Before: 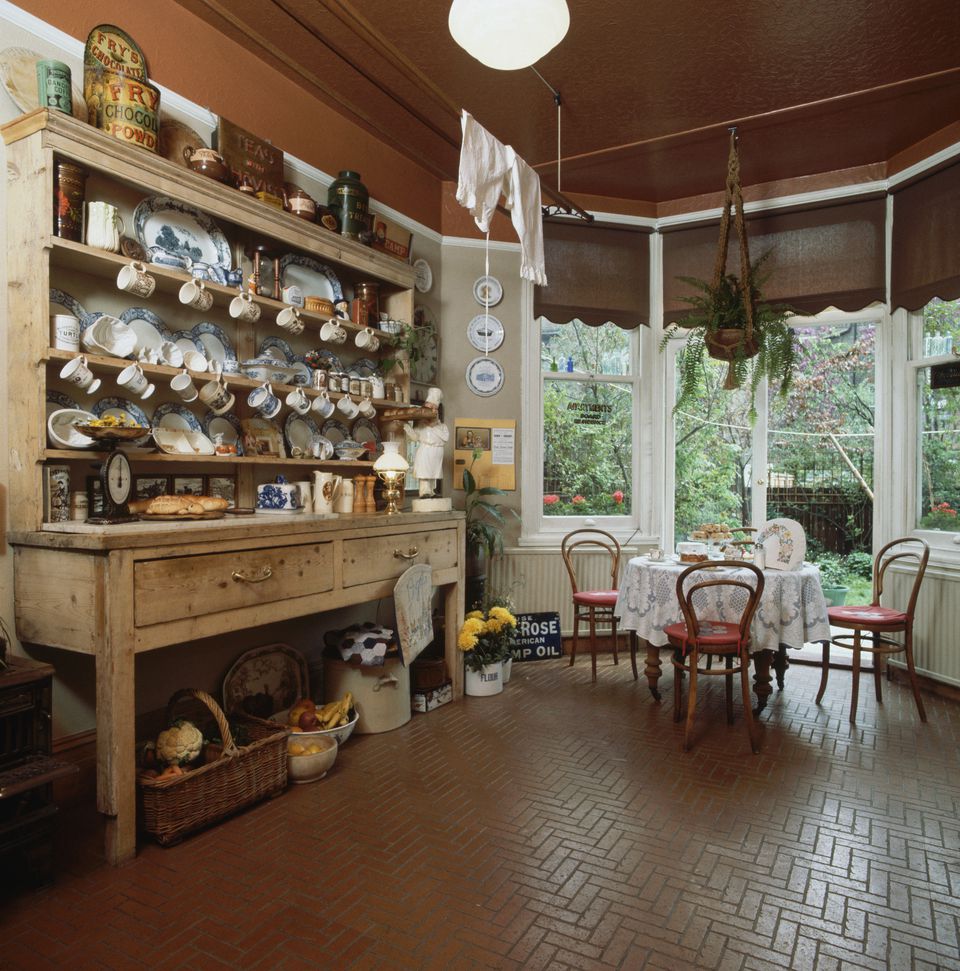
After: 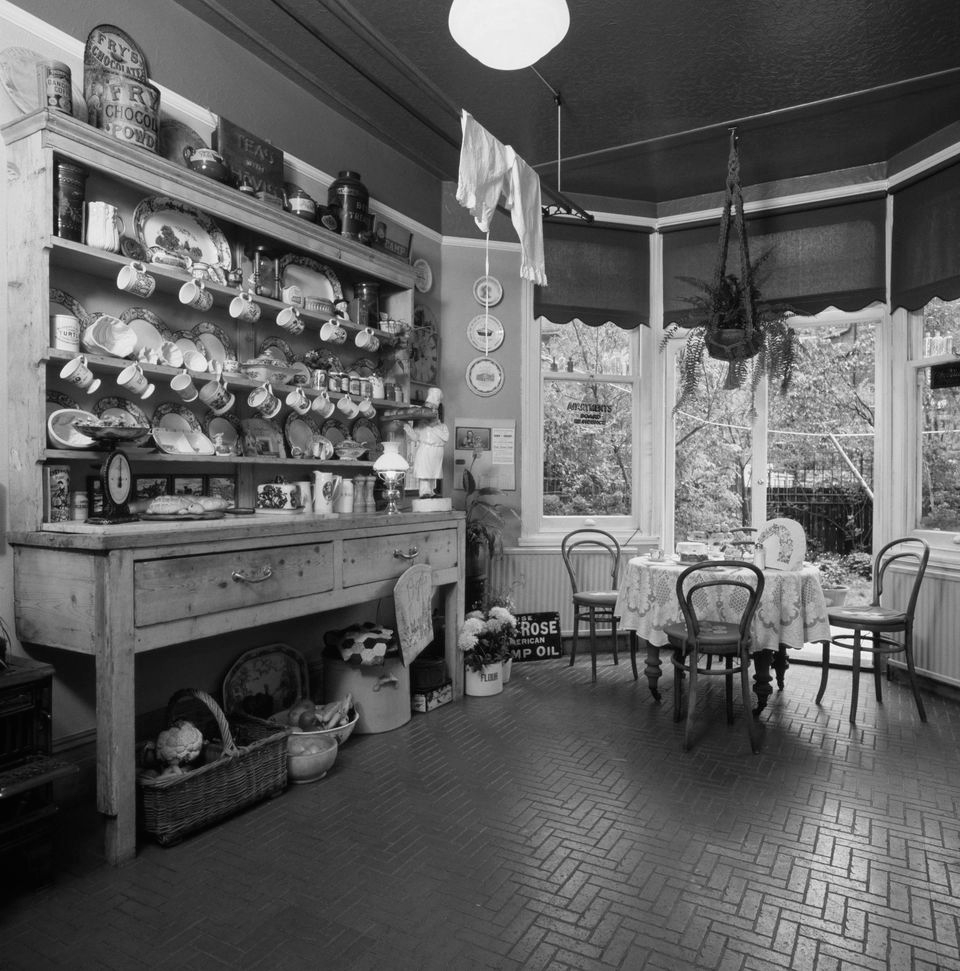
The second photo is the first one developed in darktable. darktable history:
white balance: red 0.967, blue 1.119, emerald 0.756
monochrome: on, module defaults
